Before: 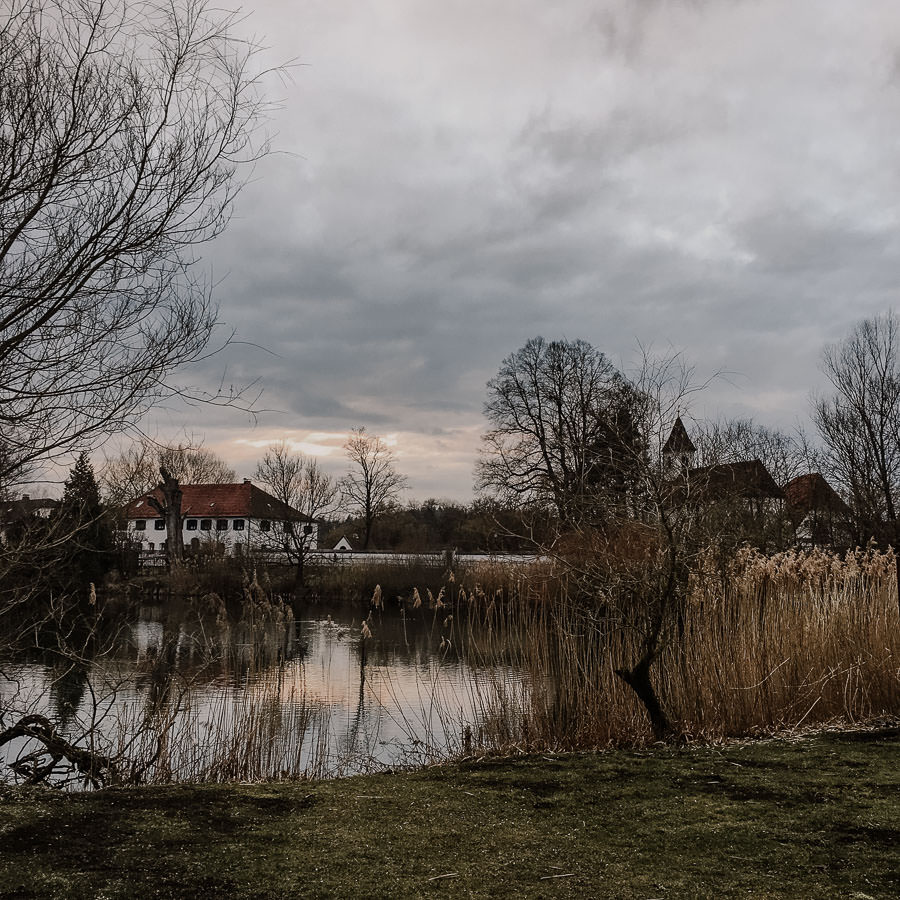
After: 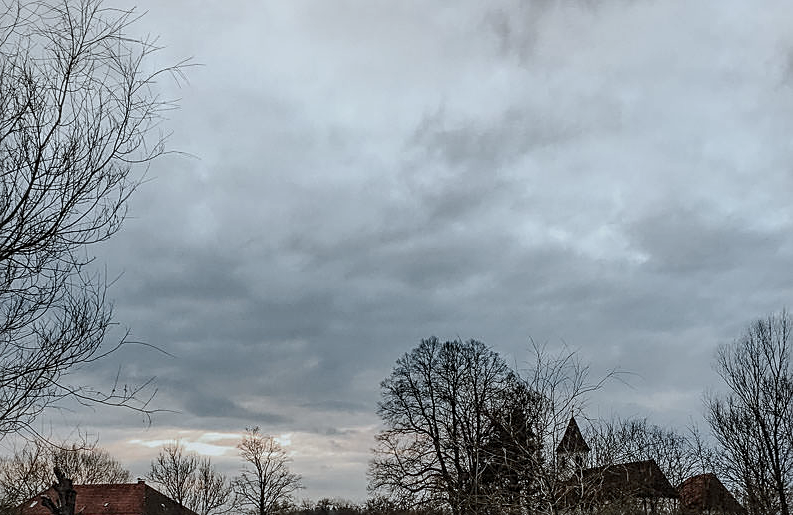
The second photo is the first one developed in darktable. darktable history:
color calibration: illuminant Planckian (black body), adaptation linear Bradford (ICC v4), x 0.364, y 0.367, temperature 4417.56 K, saturation algorithm version 1 (2020)
local contrast: on, module defaults
sharpen: on, module defaults
crop and rotate: left 11.812%, bottom 42.776%
